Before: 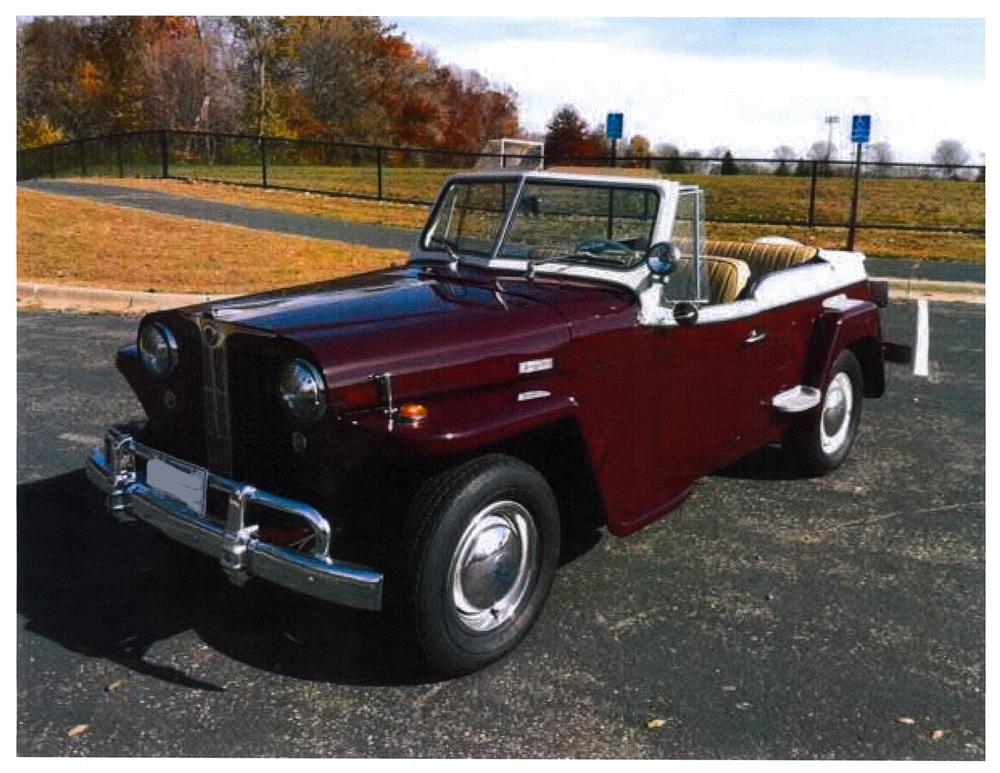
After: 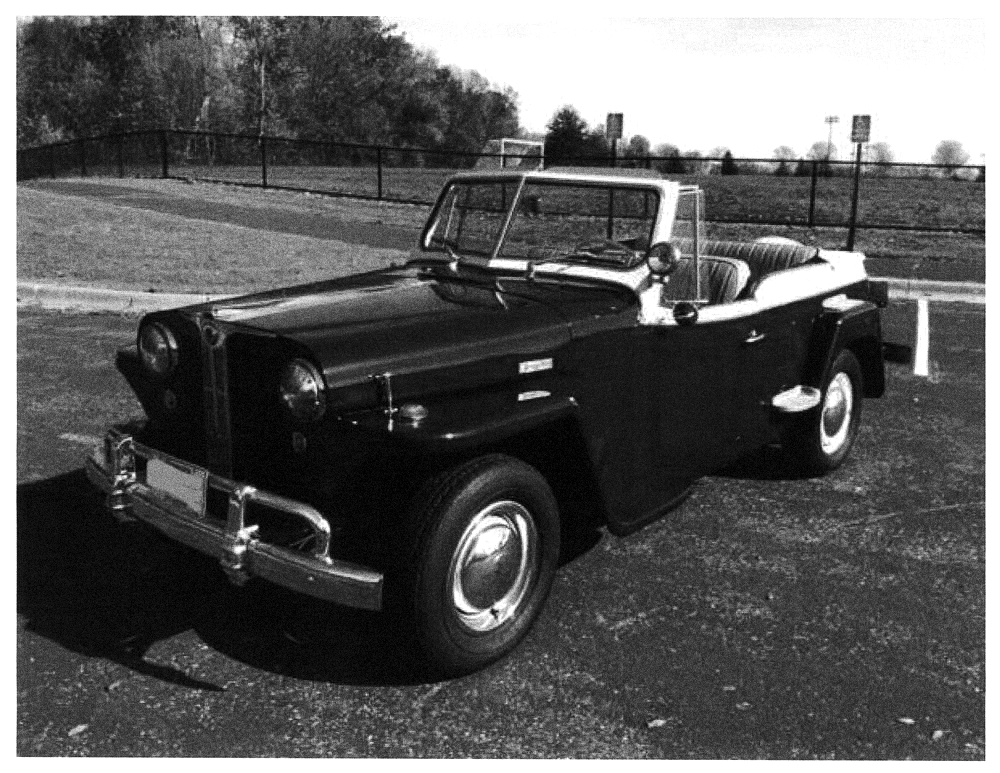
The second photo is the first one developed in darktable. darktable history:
color calibration: output gray [0.253, 0.26, 0.487, 0], gray › normalize channels true, illuminant same as pipeline (D50), adaptation XYZ, x 0.346, y 0.359, gamut compression 0
grain: coarseness 14.49 ISO, strength 48.04%, mid-tones bias 35%
tone equalizer: -8 EV -0.417 EV, -7 EV -0.389 EV, -6 EV -0.333 EV, -5 EV -0.222 EV, -3 EV 0.222 EV, -2 EV 0.333 EV, -1 EV 0.389 EV, +0 EV 0.417 EV, edges refinement/feathering 500, mask exposure compensation -1.57 EV, preserve details no
